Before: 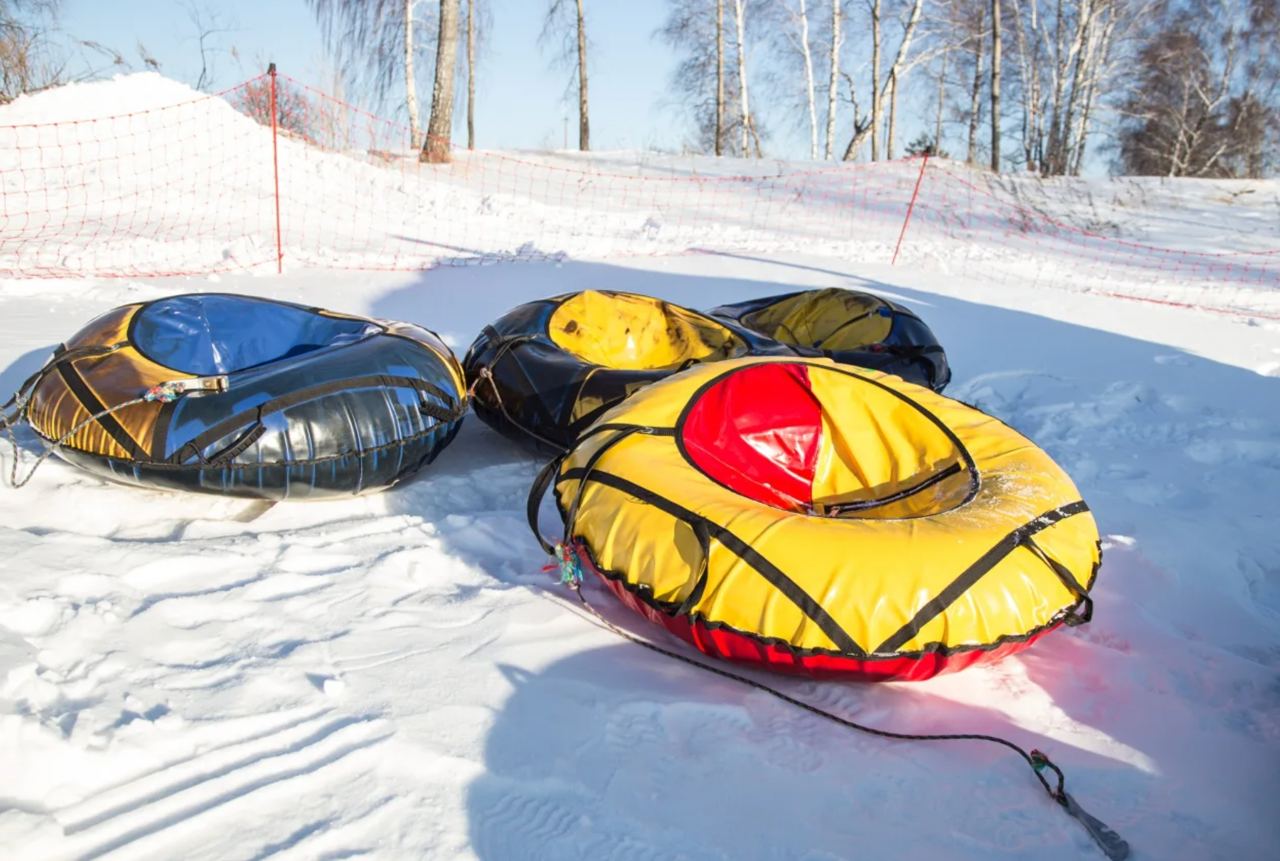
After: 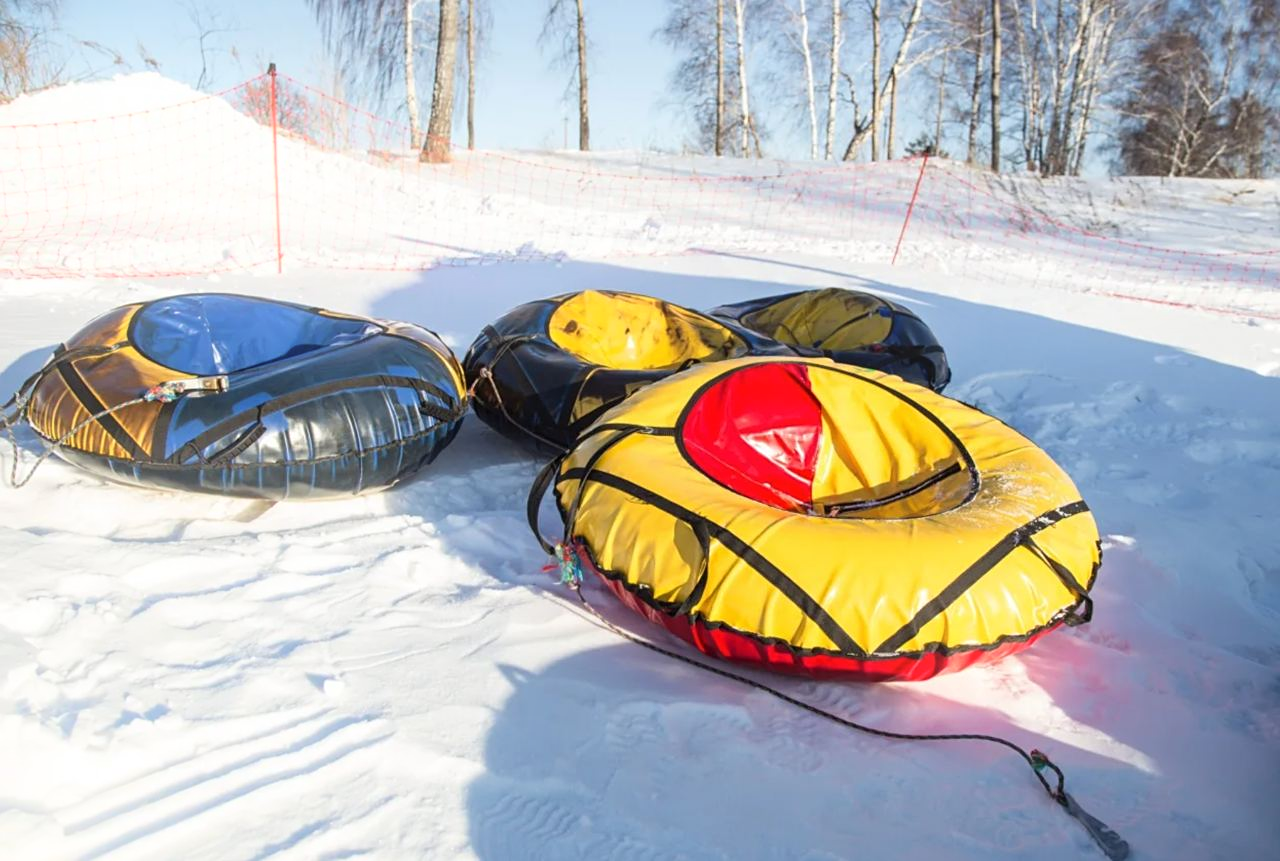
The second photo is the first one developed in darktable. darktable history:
sharpen: amount 0.2
bloom: size 13.65%, threshold 98.39%, strength 4.82%
